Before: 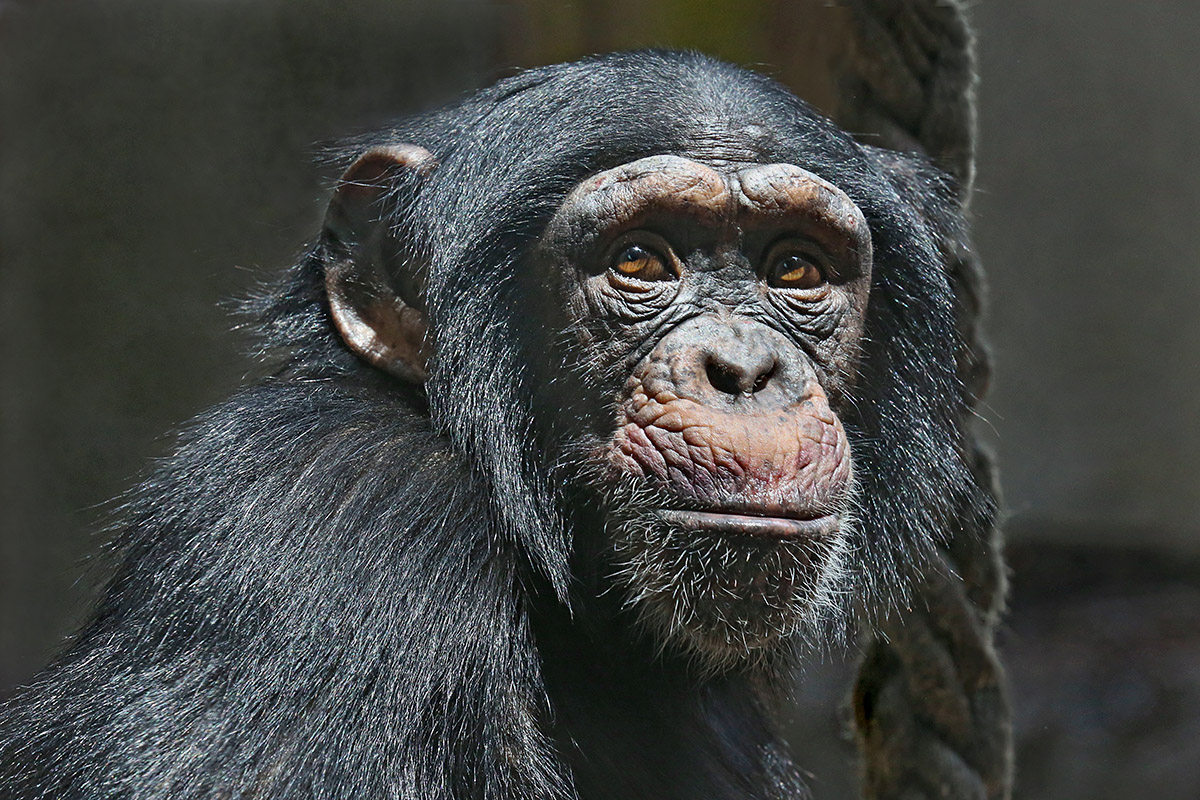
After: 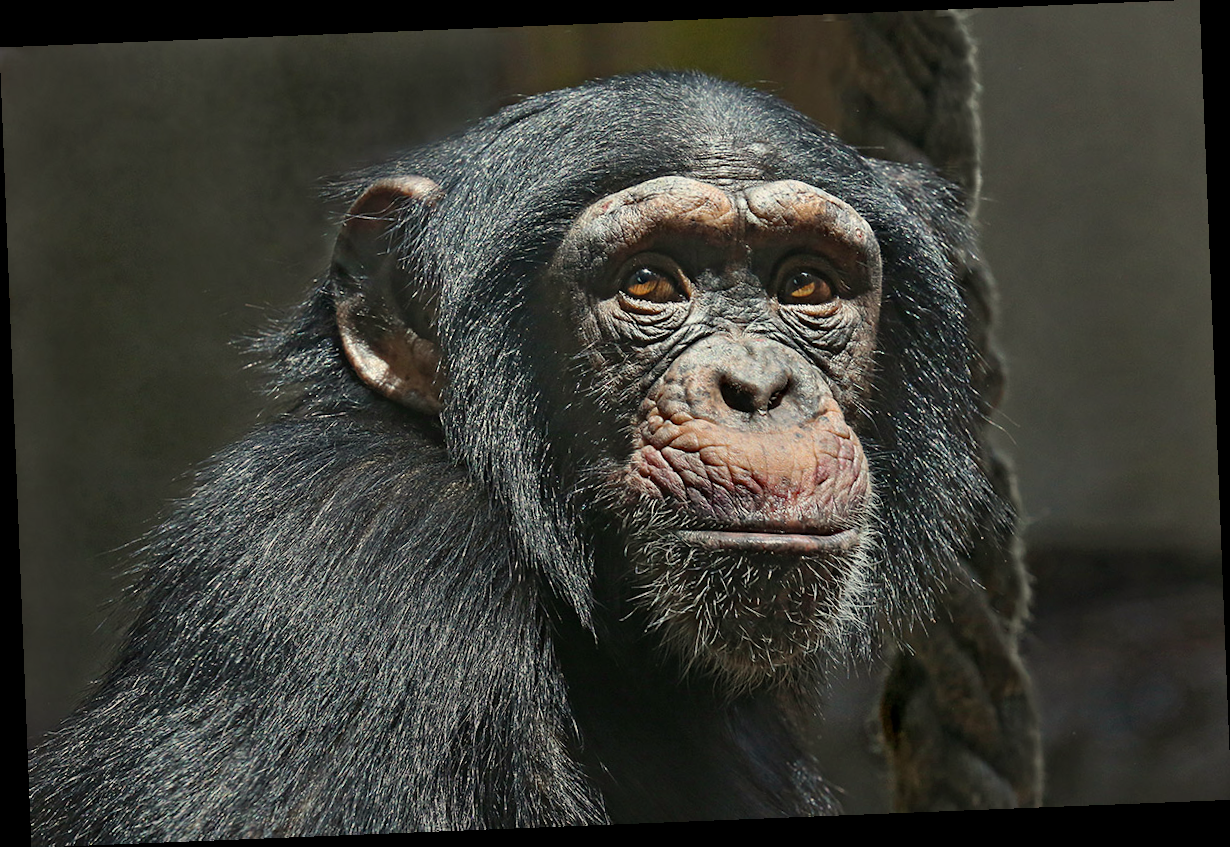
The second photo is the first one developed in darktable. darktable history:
white balance: red 1.029, blue 0.92
rotate and perspective: rotation -2.29°, automatic cropping off
graduated density: rotation -180°, offset 27.42
